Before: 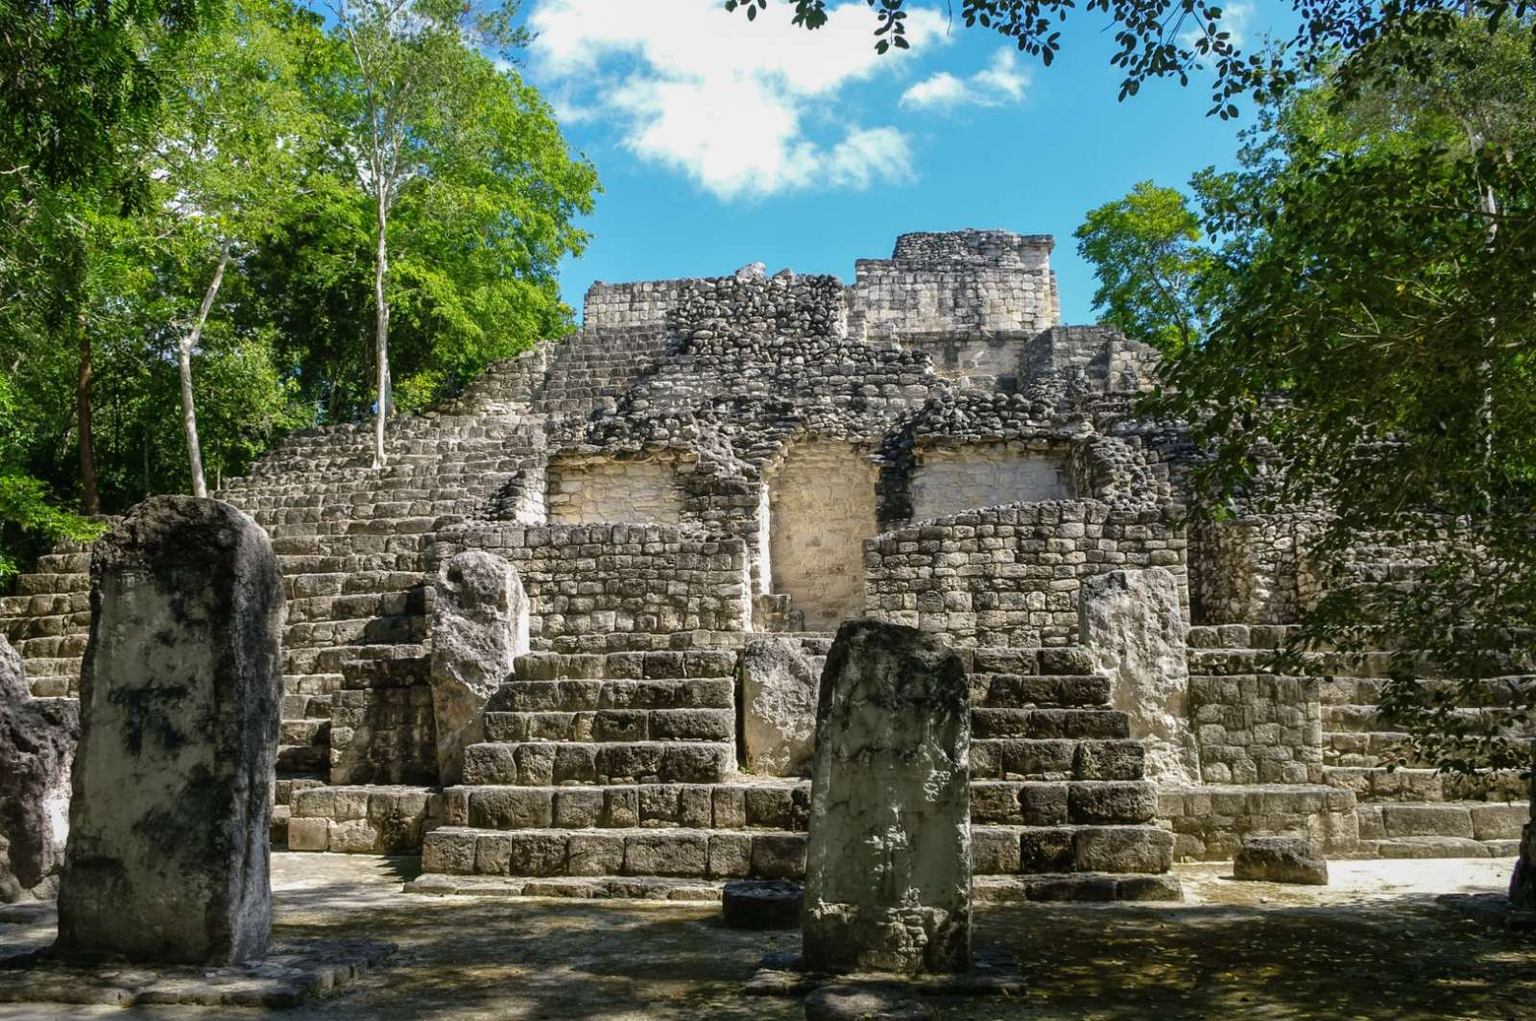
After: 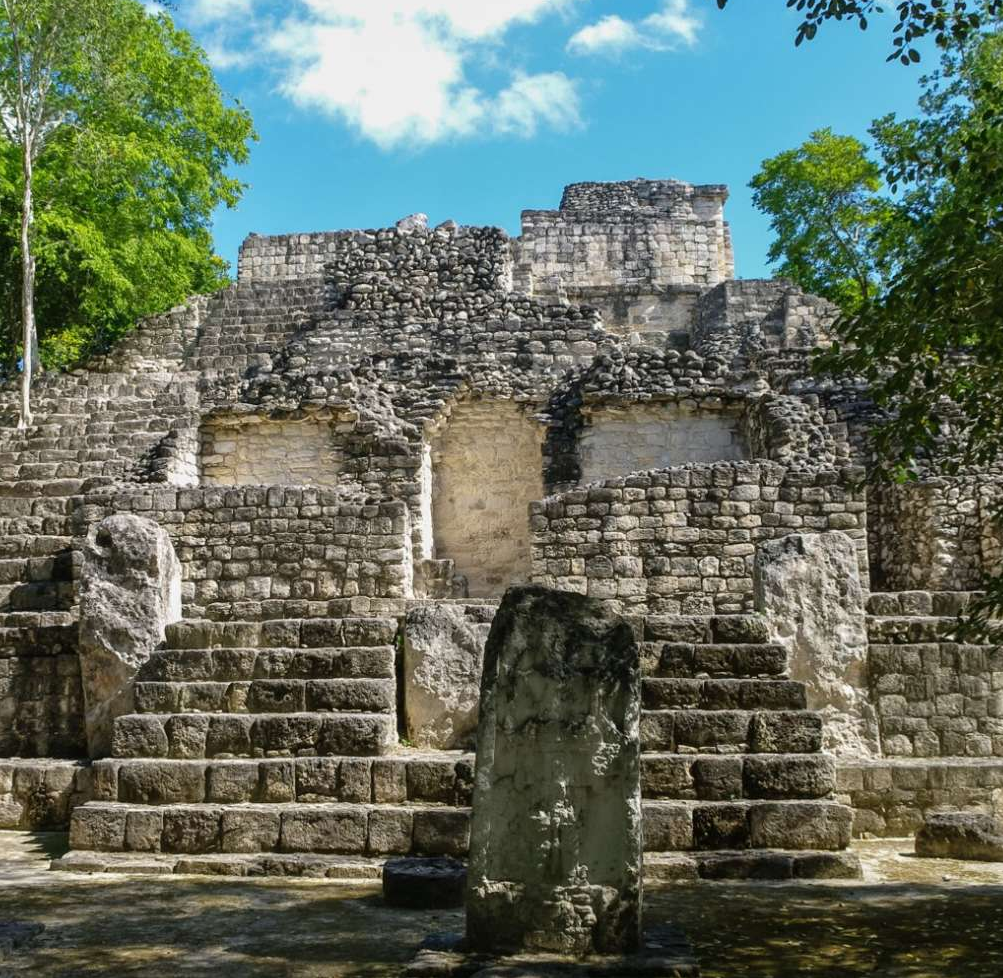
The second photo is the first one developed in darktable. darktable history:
crop and rotate: left 23.191%, top 5.645%, right 14.085%, bottom 2.363%
